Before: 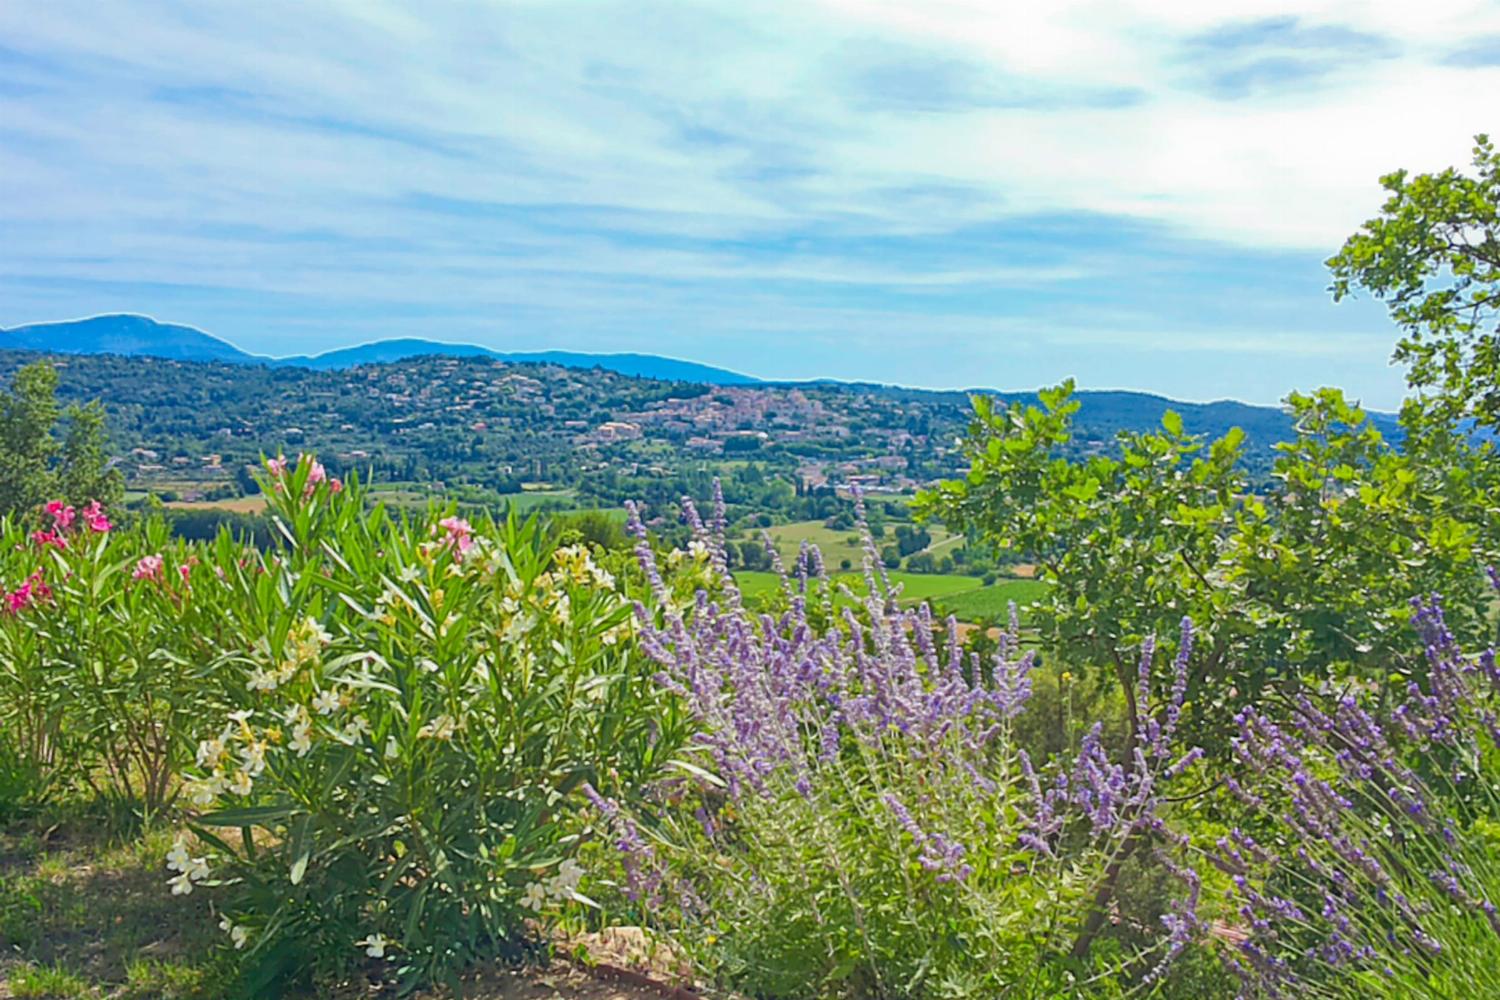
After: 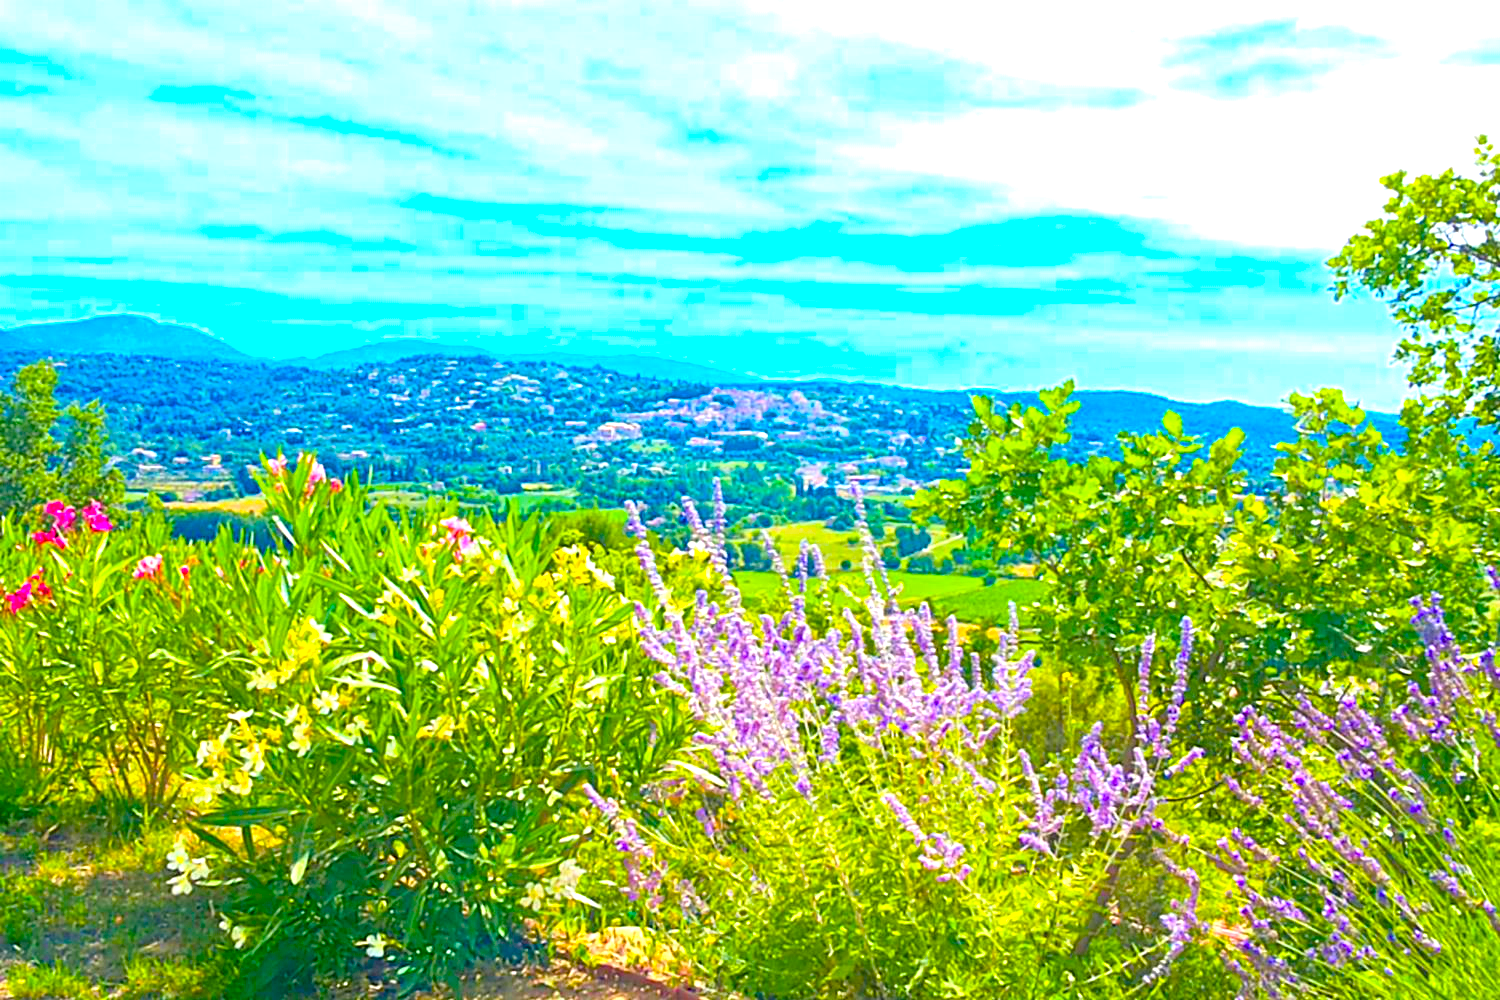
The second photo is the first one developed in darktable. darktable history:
color balance rgb: shadows lift › chroma 2.028%, shadows lift › hue 184.36°, linear chroma grading › global chroma 14.707%, perceptual saturation grading › global saturation 35.92%, perceptual saturation grading › shadows 35.472%, global vibrance 45.611%
exposure: exposure 1.14 EV, compensate highlight preservation false
